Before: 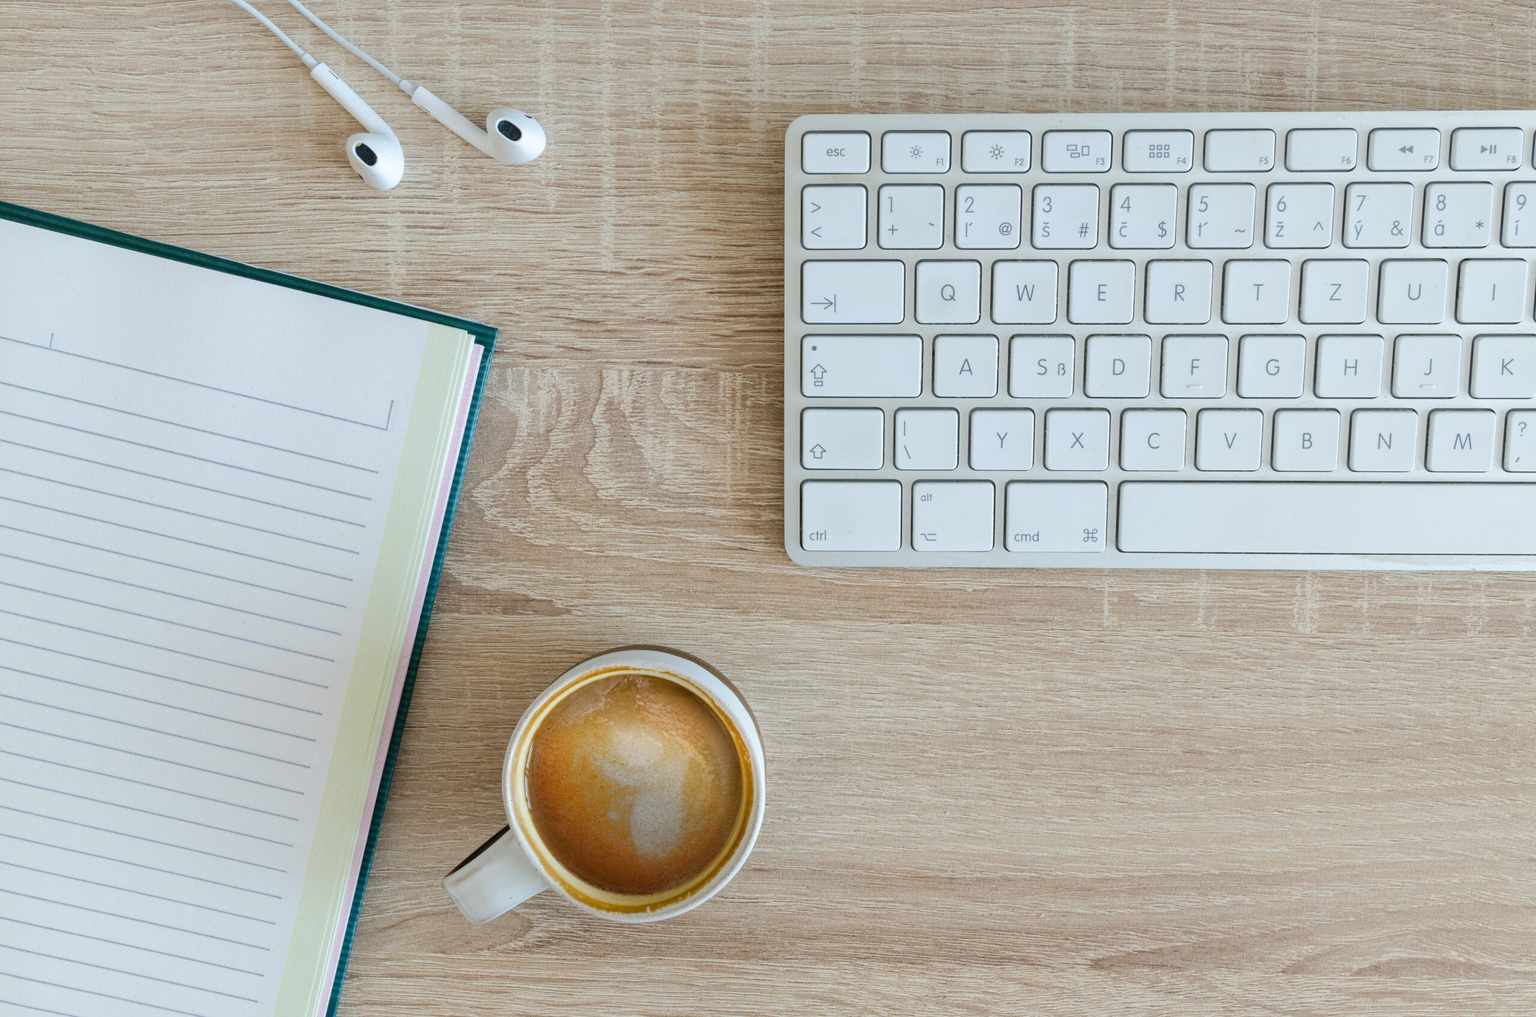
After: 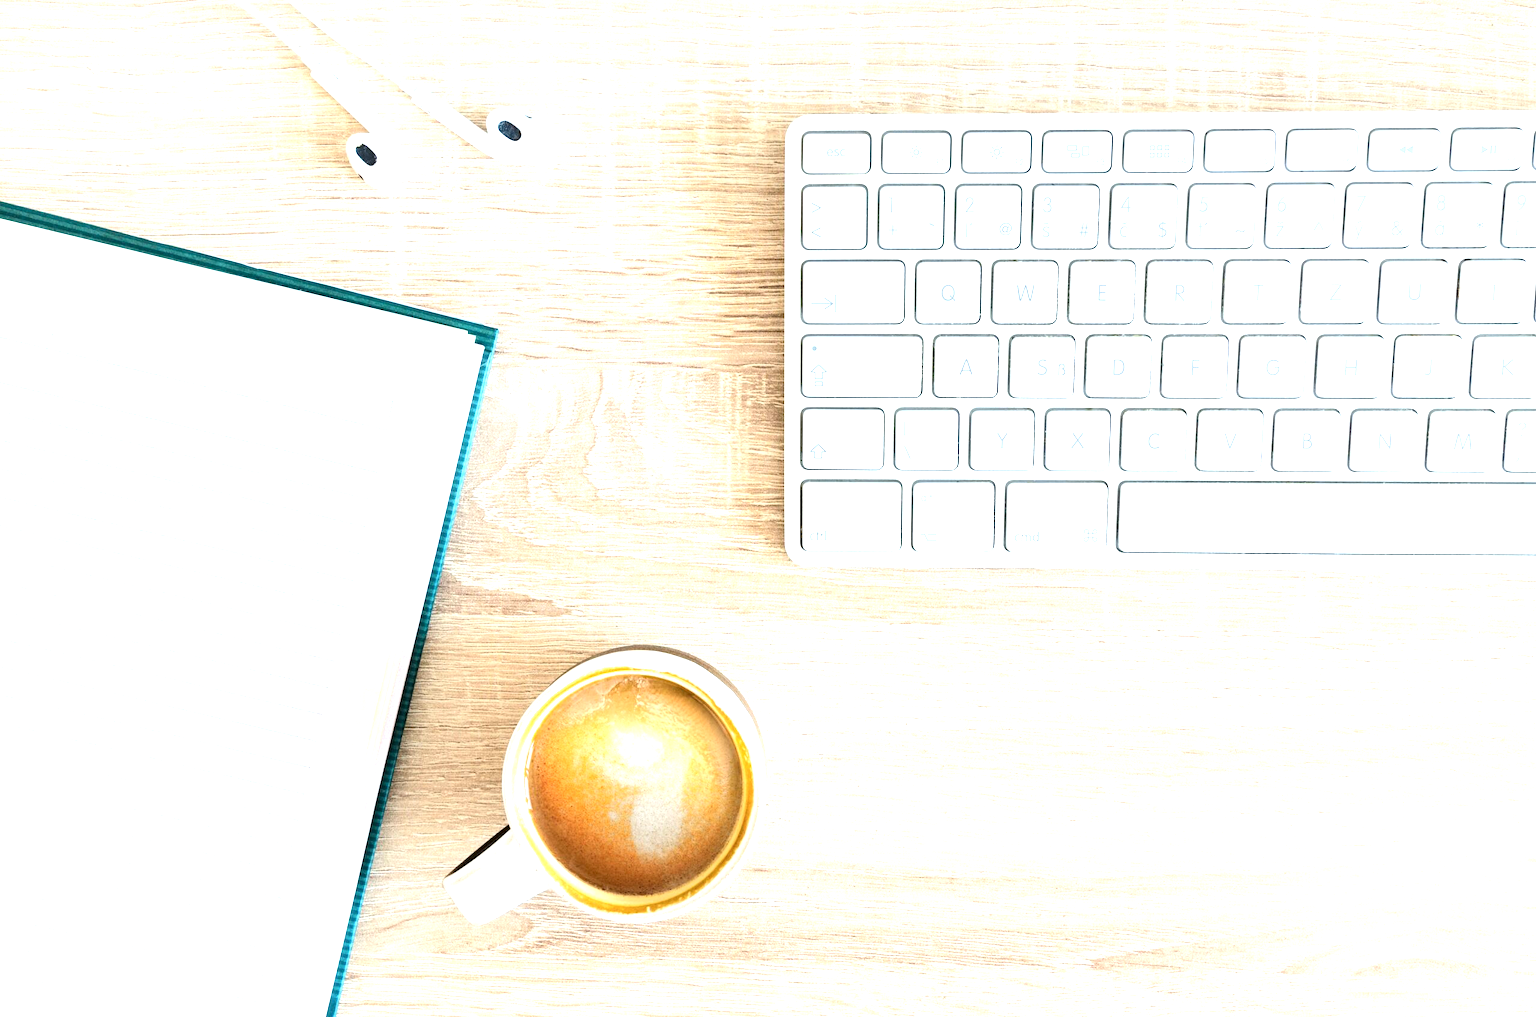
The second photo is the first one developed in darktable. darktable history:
tone curve: curves: ch0 [(0, 0) (0.118, 0.034) (0.182, 0.124) (0.265, 0.214) (0.504, 0.508) (0.783, 0.825) (1, 1)], color space Lab, independent channels, preserve colors none
tone equalizer: -8 EV -0.754 EV, -7 EV -0.682 EV, -6 EV -0.6 EV, -5 EV -0.389 EV, -3 EV 0.373 EV, -2 EV 0.6 EV, -1 EV 0.682 EV, +0 EV 0.761 EV
exposure: black level correction 0, exposure 1.001 EV, compensate highlight preservation false
